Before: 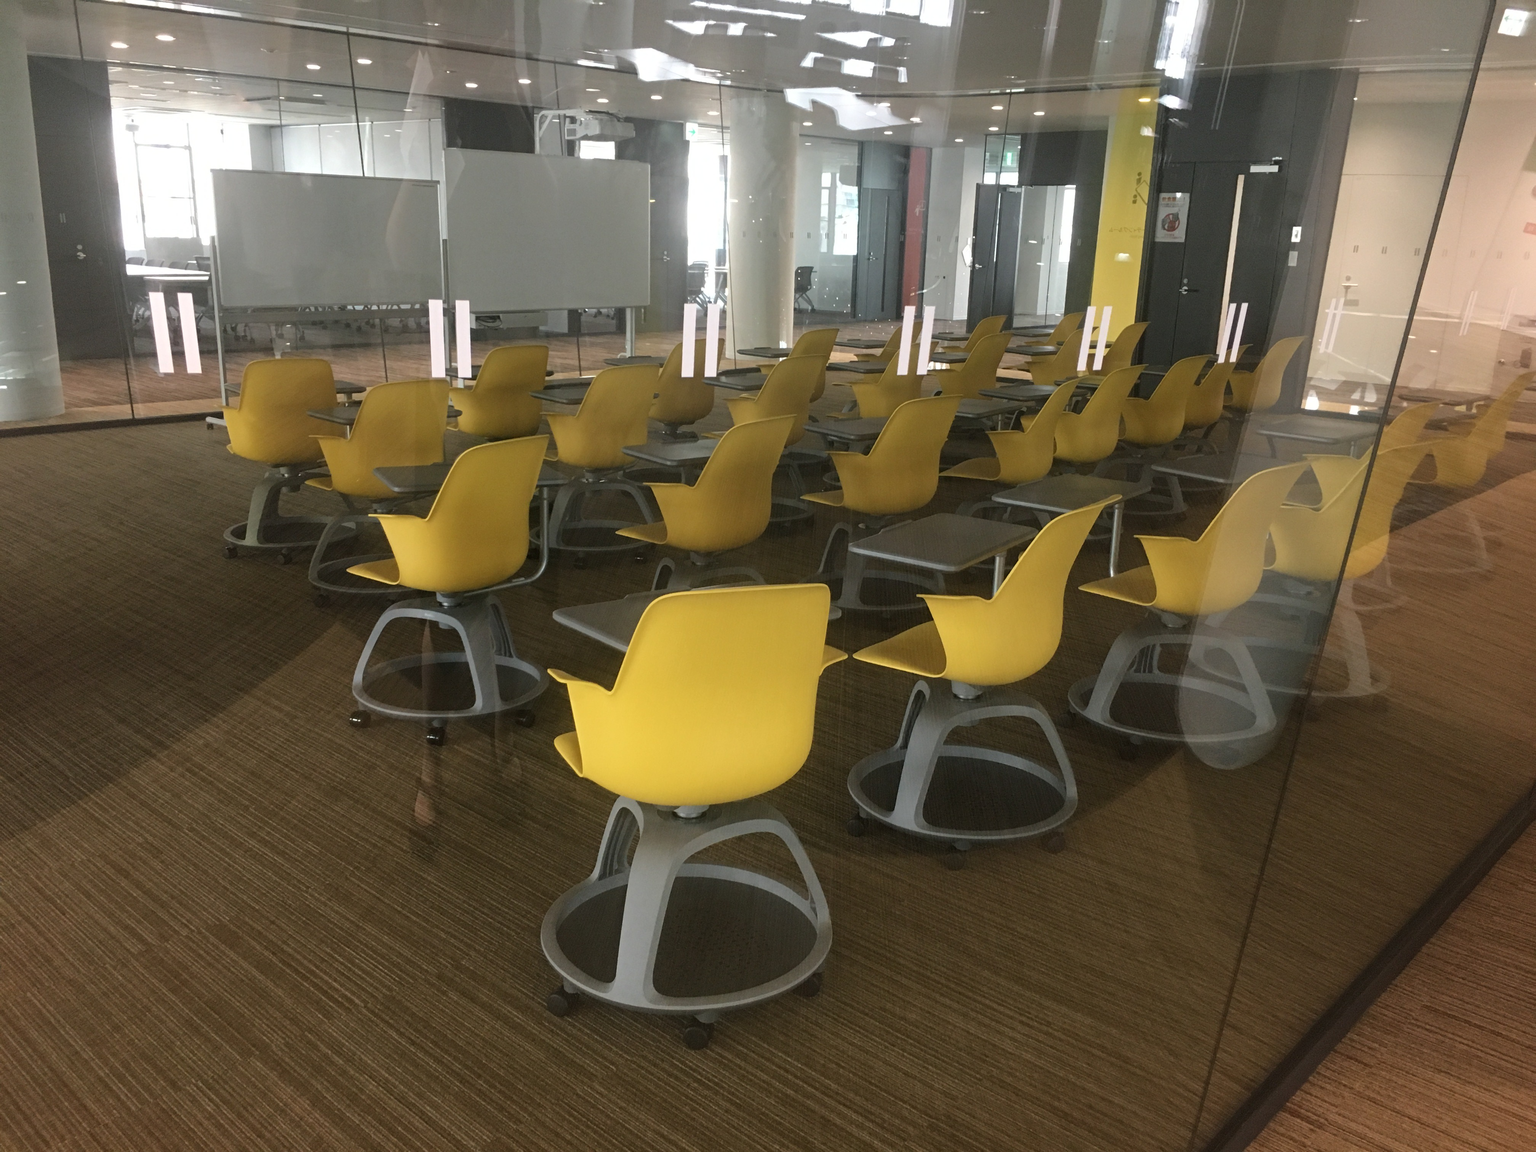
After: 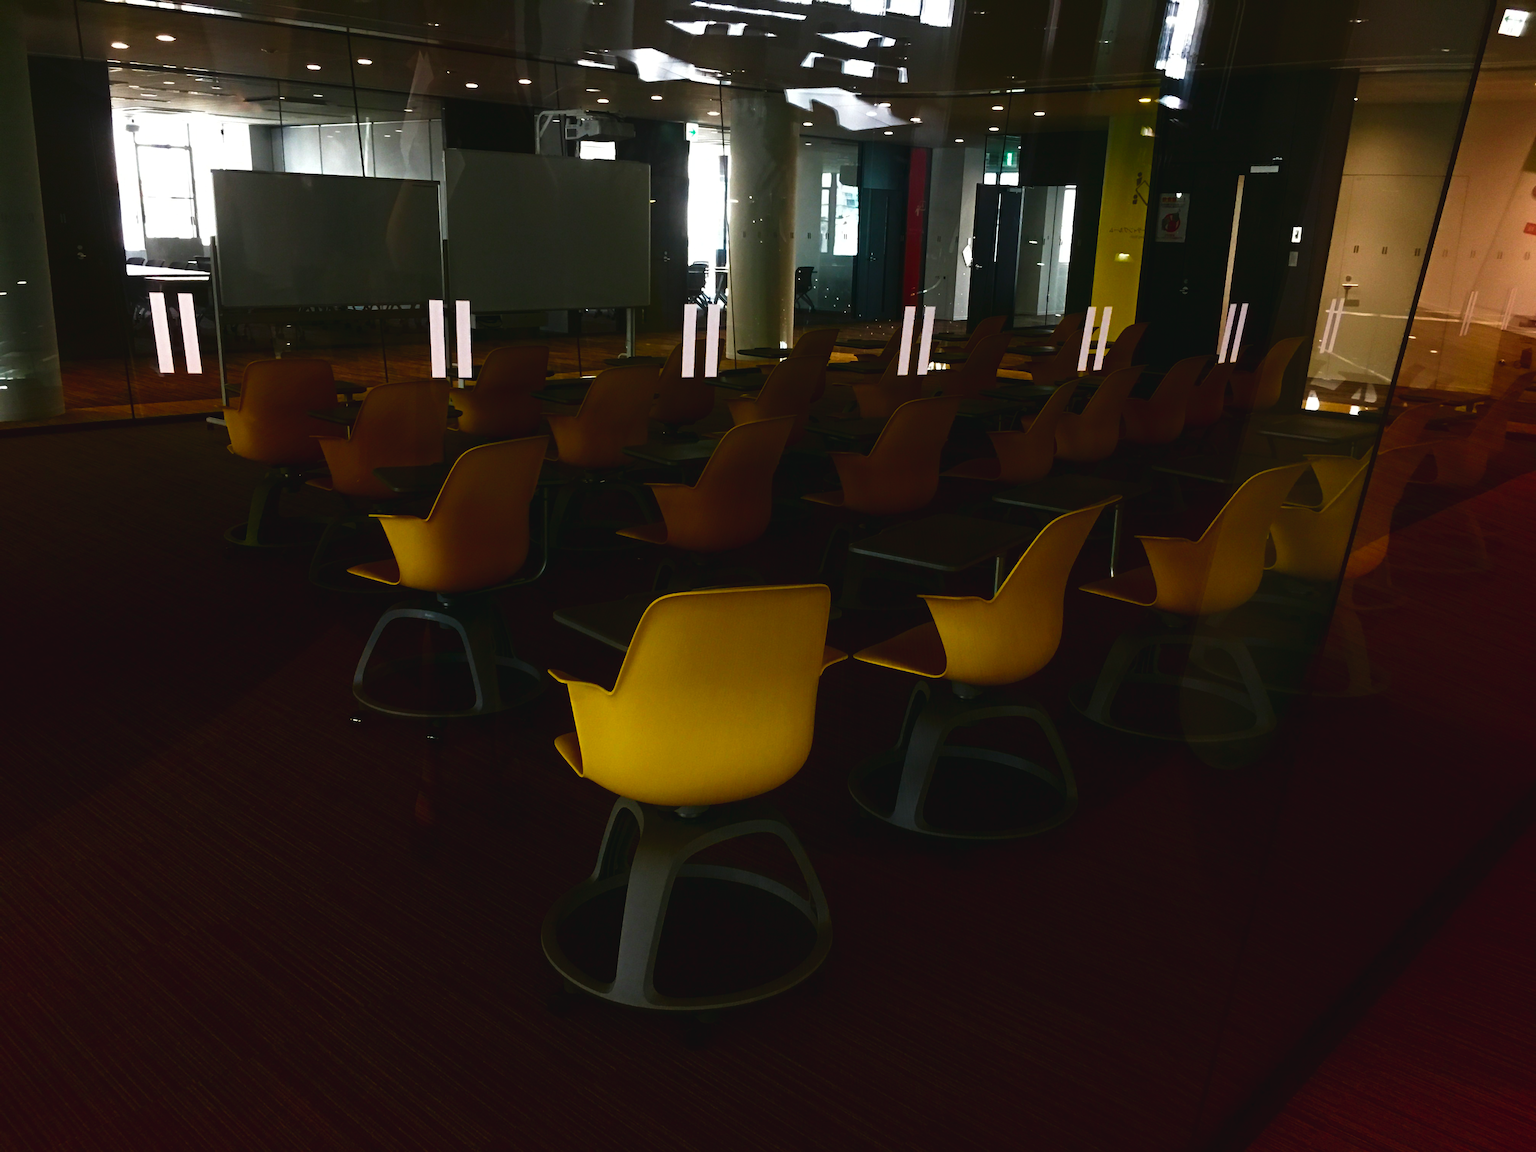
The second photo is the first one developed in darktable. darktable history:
tone equalizer: edges refinement/feathering 500, mask exposure compensation -1.57 EV, preserve details no
contrast brightness saturation: brightness -0.988, saturation 0.996
tone curve: curves: ch0 [(0, 0.036) (0.119, 0.115) (0.461, 0.479) (0.715, 0.767) (0.817, 0.865) (1, 0.998)]; ch1 [(0, 0) (0.377, 0.416) (0.44, 0.461) (0.487, 0.49) (0.514, 0.525) (0.538, 0.561) (0.67, 0.713) (1, 1)]; ch2 [(0, 0) (0.38, 0.405) (0.463, 0.445) (0.492, 0.486) (0.529, 0.533) (0.578, 0.59) (0.653, 0.698) (1, 1)], preserve colors none
